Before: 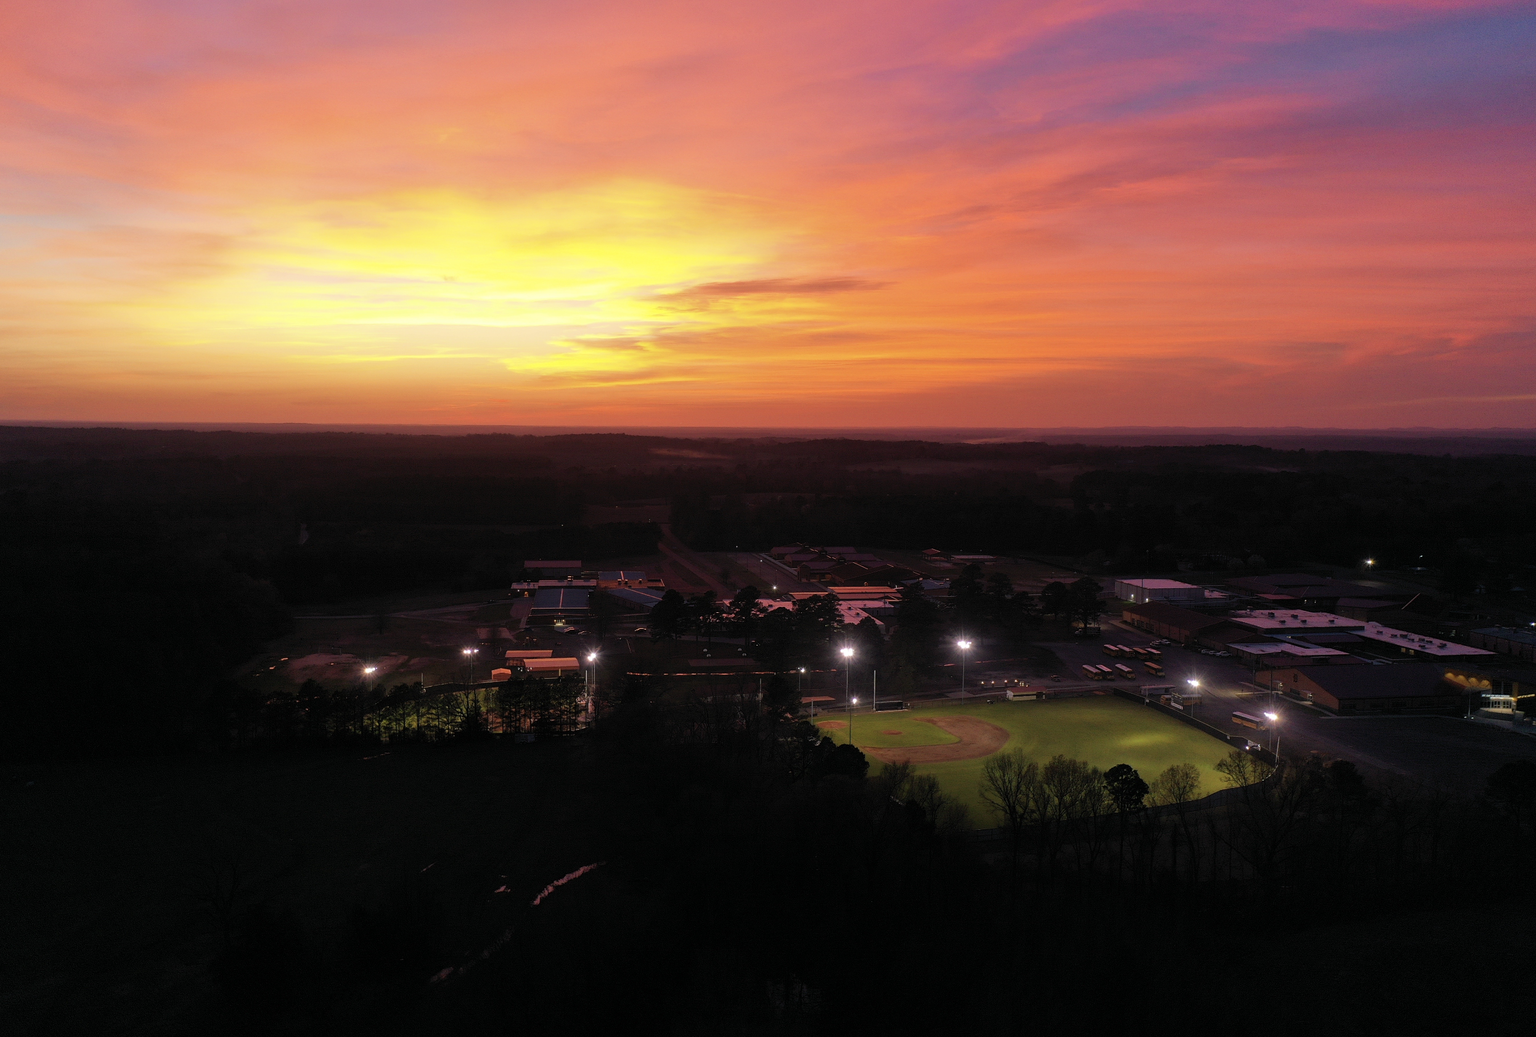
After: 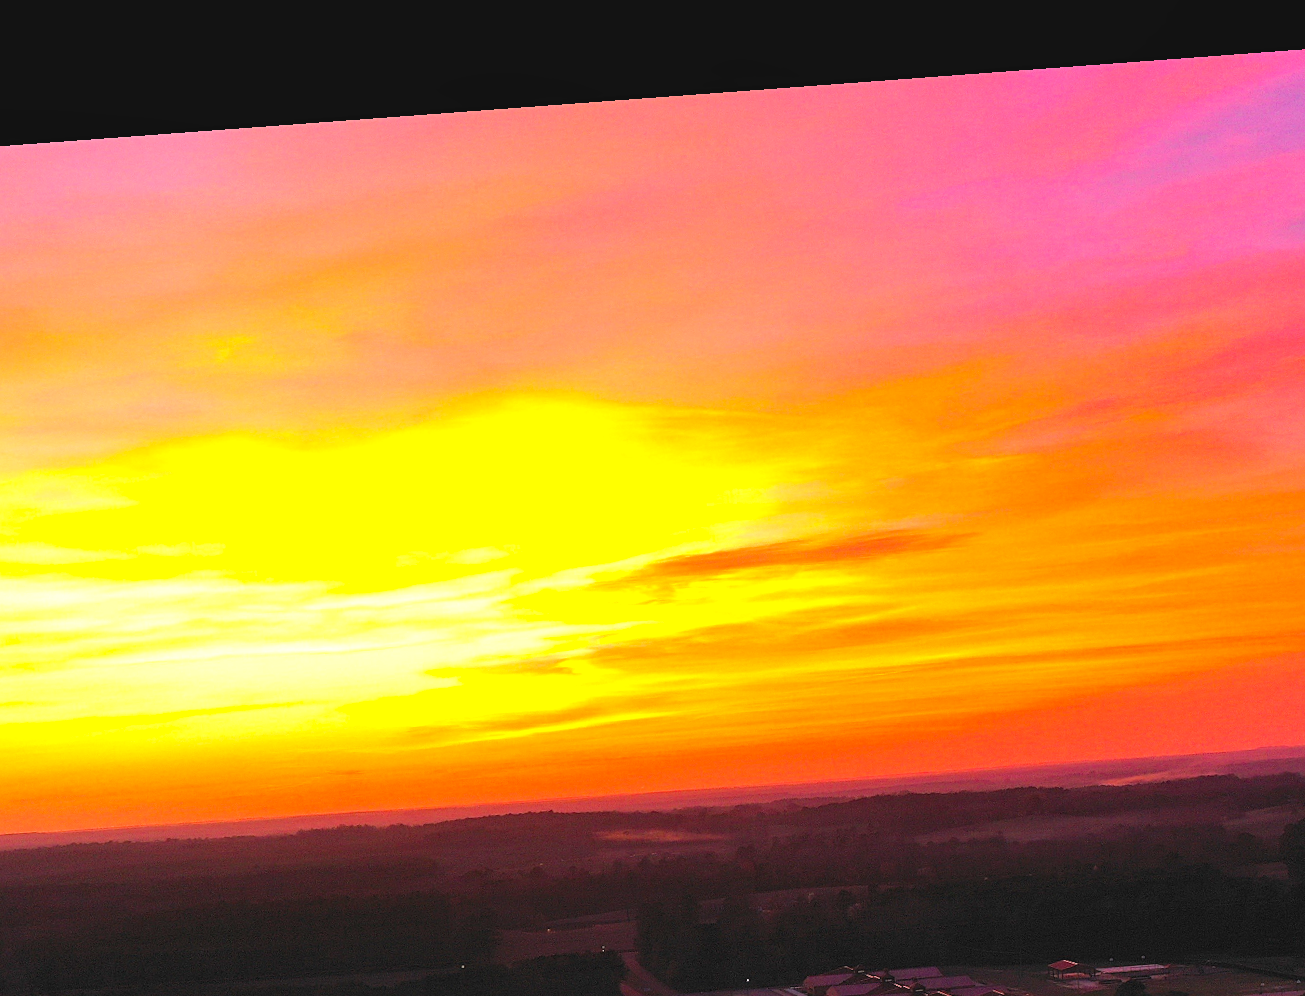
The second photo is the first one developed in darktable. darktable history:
sharpen: amount 0.2
local contrast: highlights 100%, shadows 100%, detail 120%, midtone range 0.2
contrast brightness saturation: contrast -0.11
crop: left 19.556%, right 30.401%, bottom 46.458%
exposure: black level correction 0, exposure 1.1 EV, compensate highlight preservation false
color balance rgb: perceptual saturation grading › global saturation 30%, global vibrance 20%
contrast equalizer: y [[0.526, 0.53, 0.532, 0.532, 0.53, 0.525], [0.5 ×6], [0.5 ×6], [0 ×6], [0 ×6]]
rotate and perspective: rotation -4.25°, automatic cropping off
